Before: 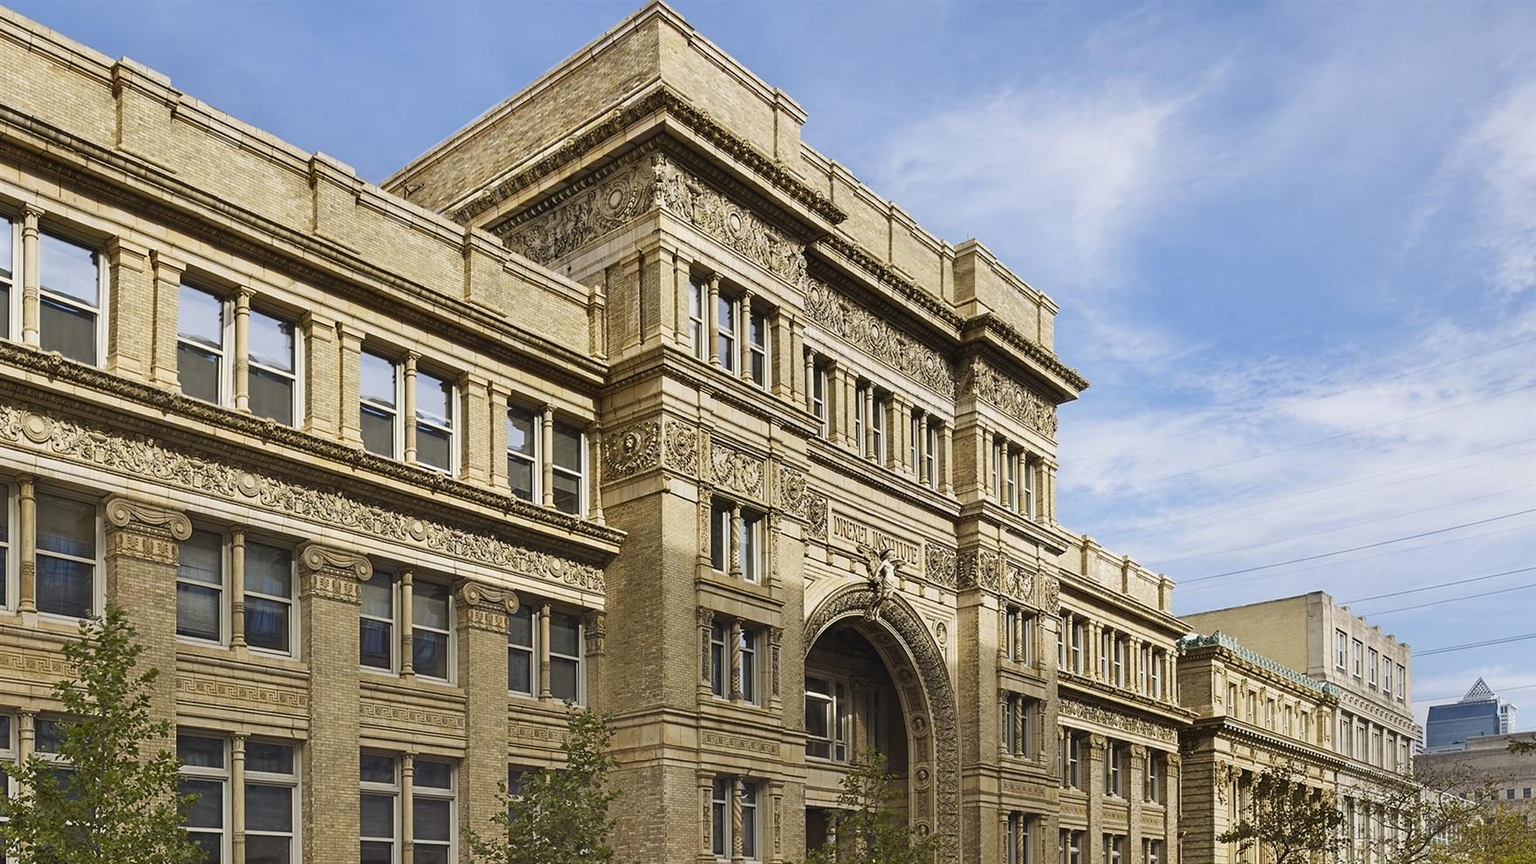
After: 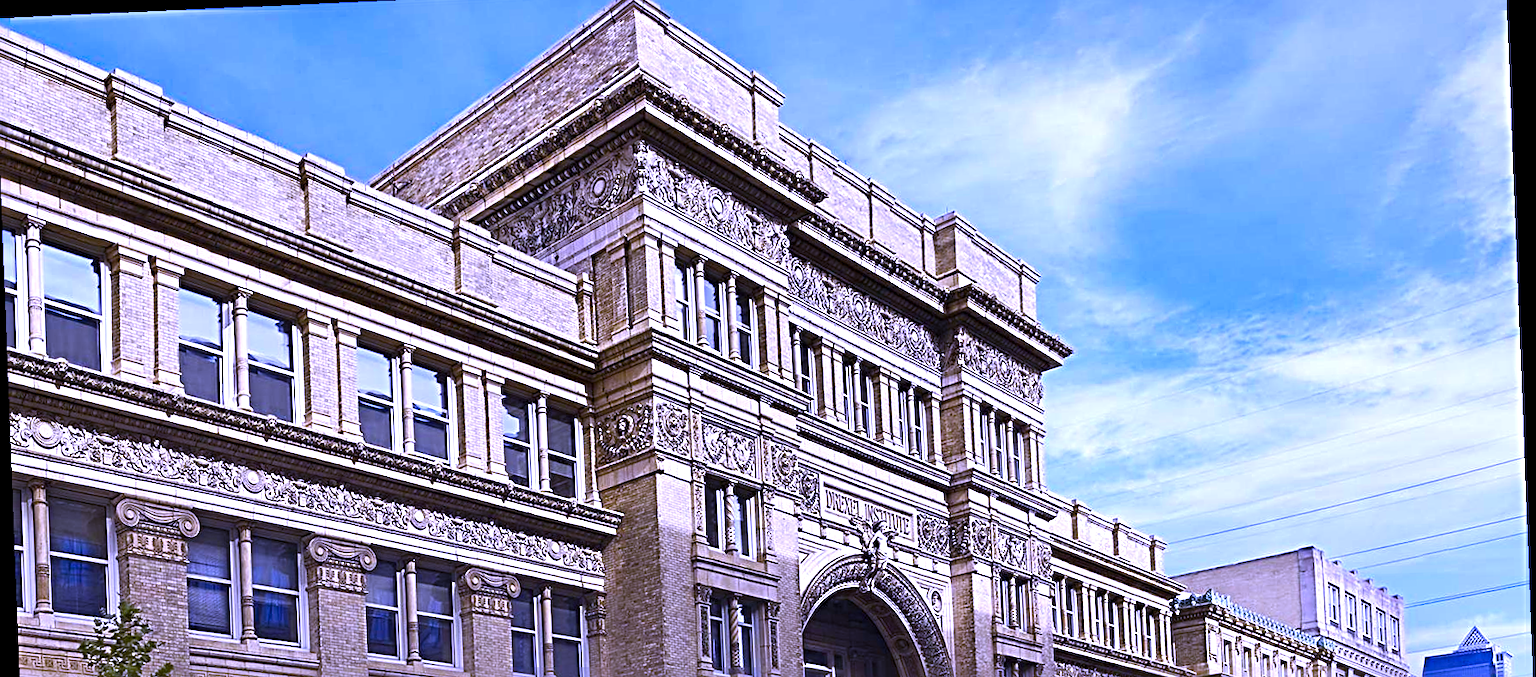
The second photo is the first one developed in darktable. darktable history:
white balance: red 0.98, blue 1.61
rotate and perspective: rotation -2.22°, lens shift (horizontal) -0.022, automatic cropping off
sharpen: radius 4.883
color balance rgb: linear chroma grading › global chroma 16.62%, perceptual saturation grading › highlights -8.63%, perceptual saturation grading › mid-tones 18.66%, perceptual saturation grading › shadows 28.49%, perceptual brilliance grading › highlights 14.22%, perceptual brilliance grading › shadows -18.96%, global vibrance 27.71%
crop: left 0.387%, top 5.469%, bottom 19.809%
